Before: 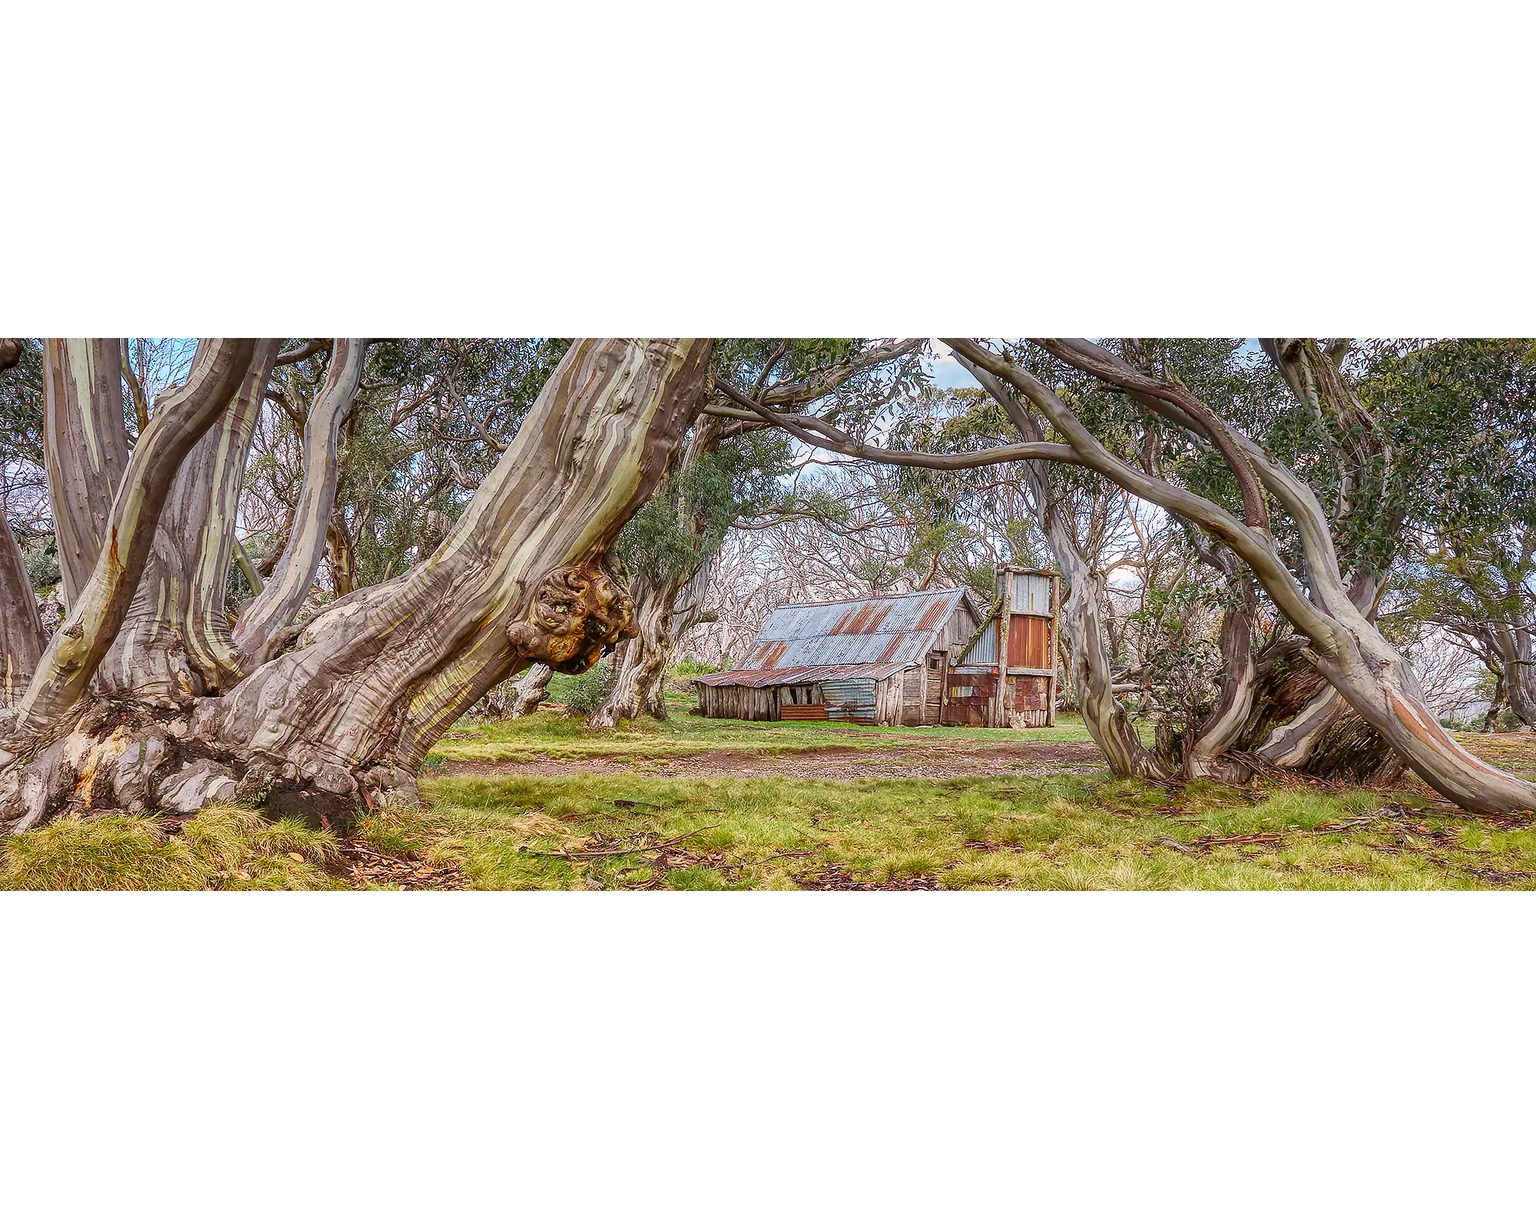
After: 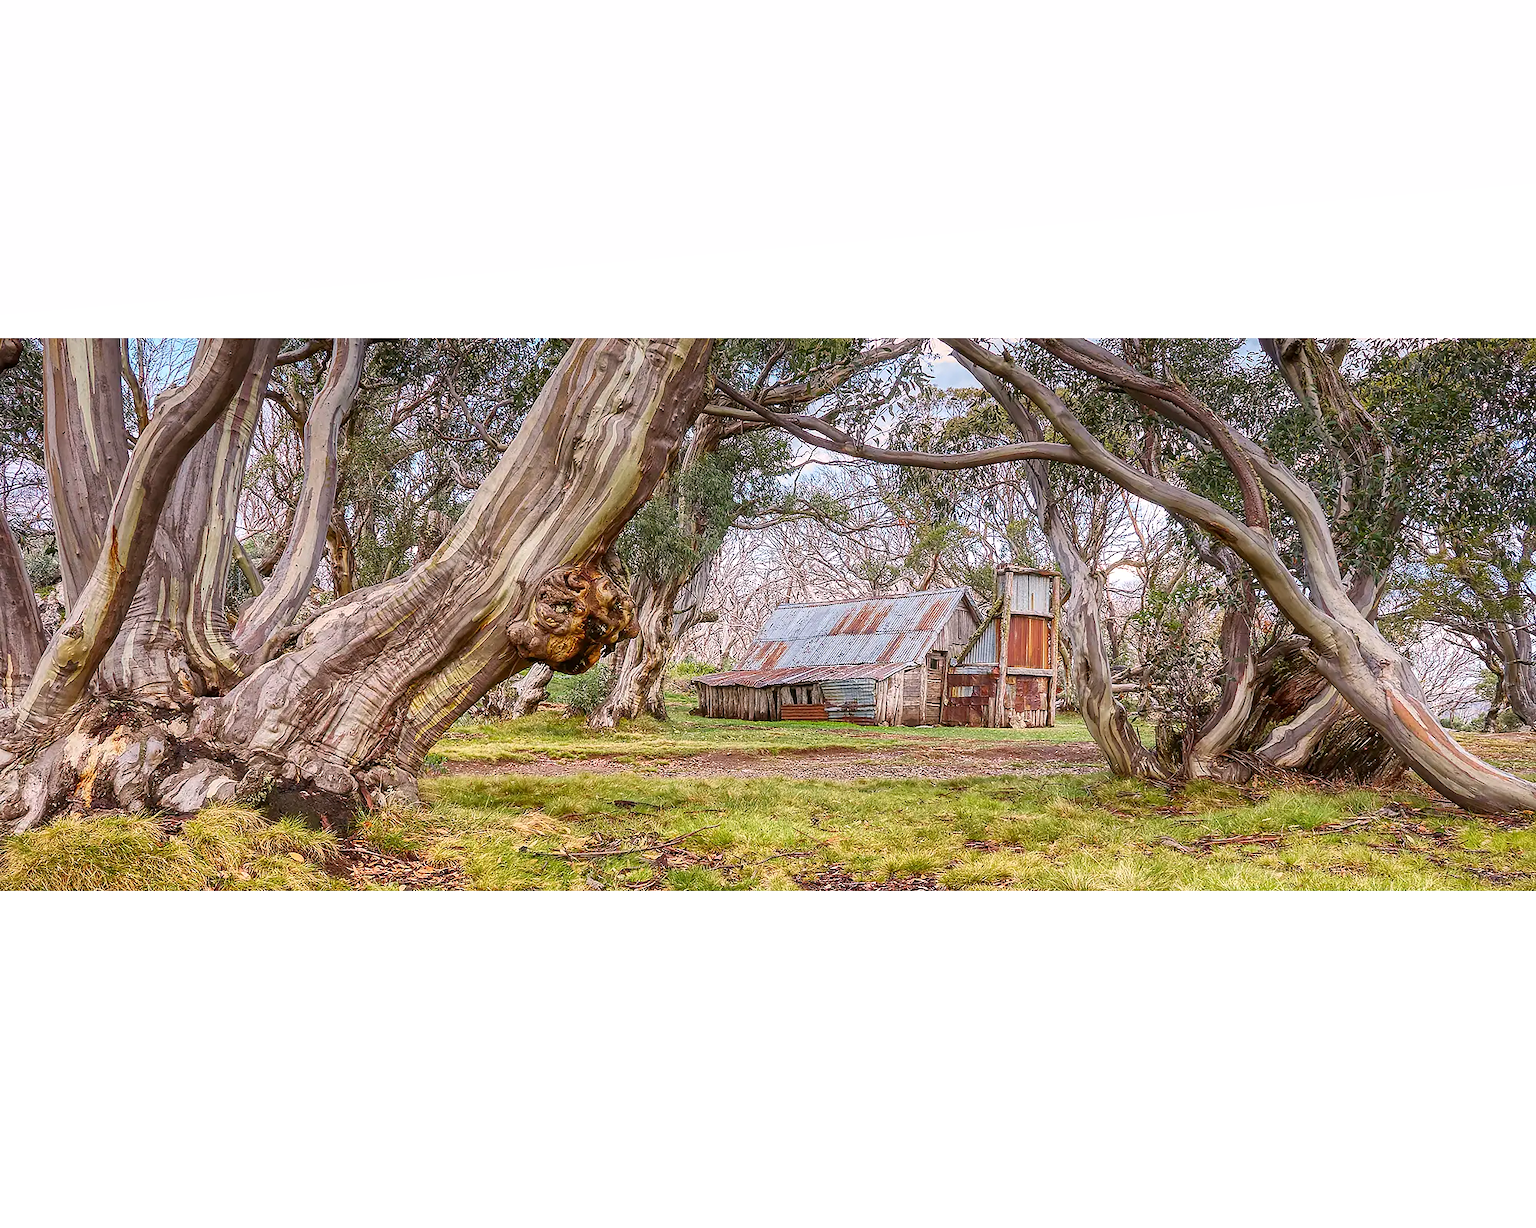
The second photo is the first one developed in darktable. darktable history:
graduated density: density 0.38 EV, hardness 21%, rotation -6.11°, saturation 32%
exposure: exposure 0.258 EV, compensate highlight preservation false
